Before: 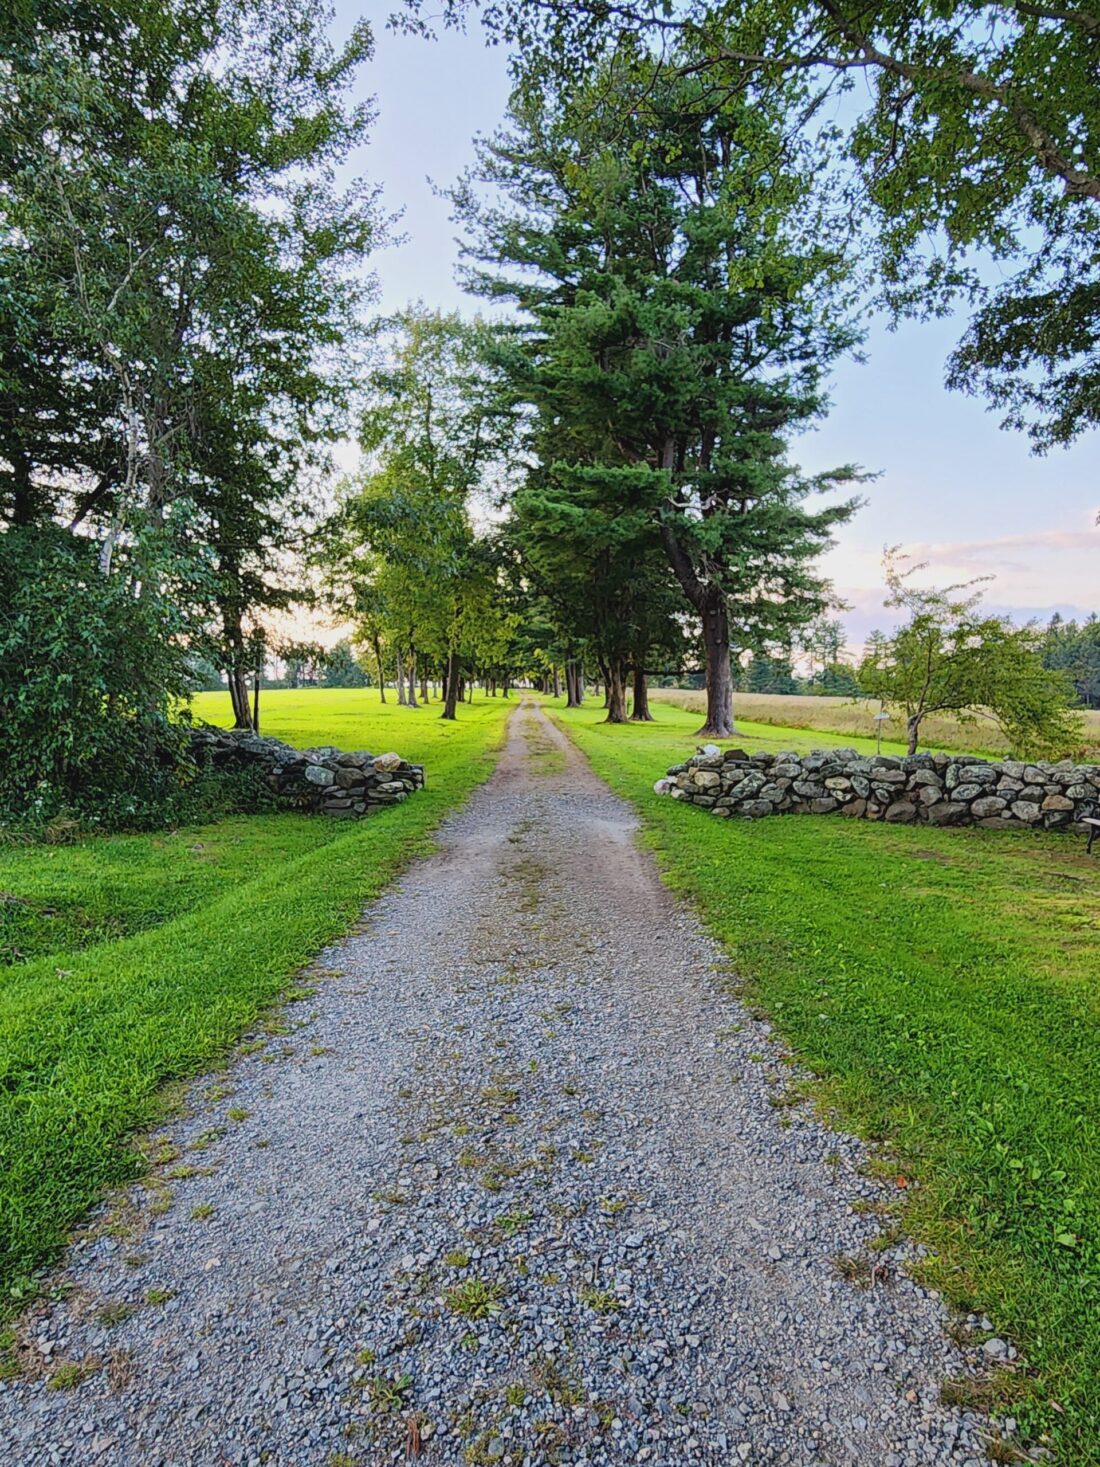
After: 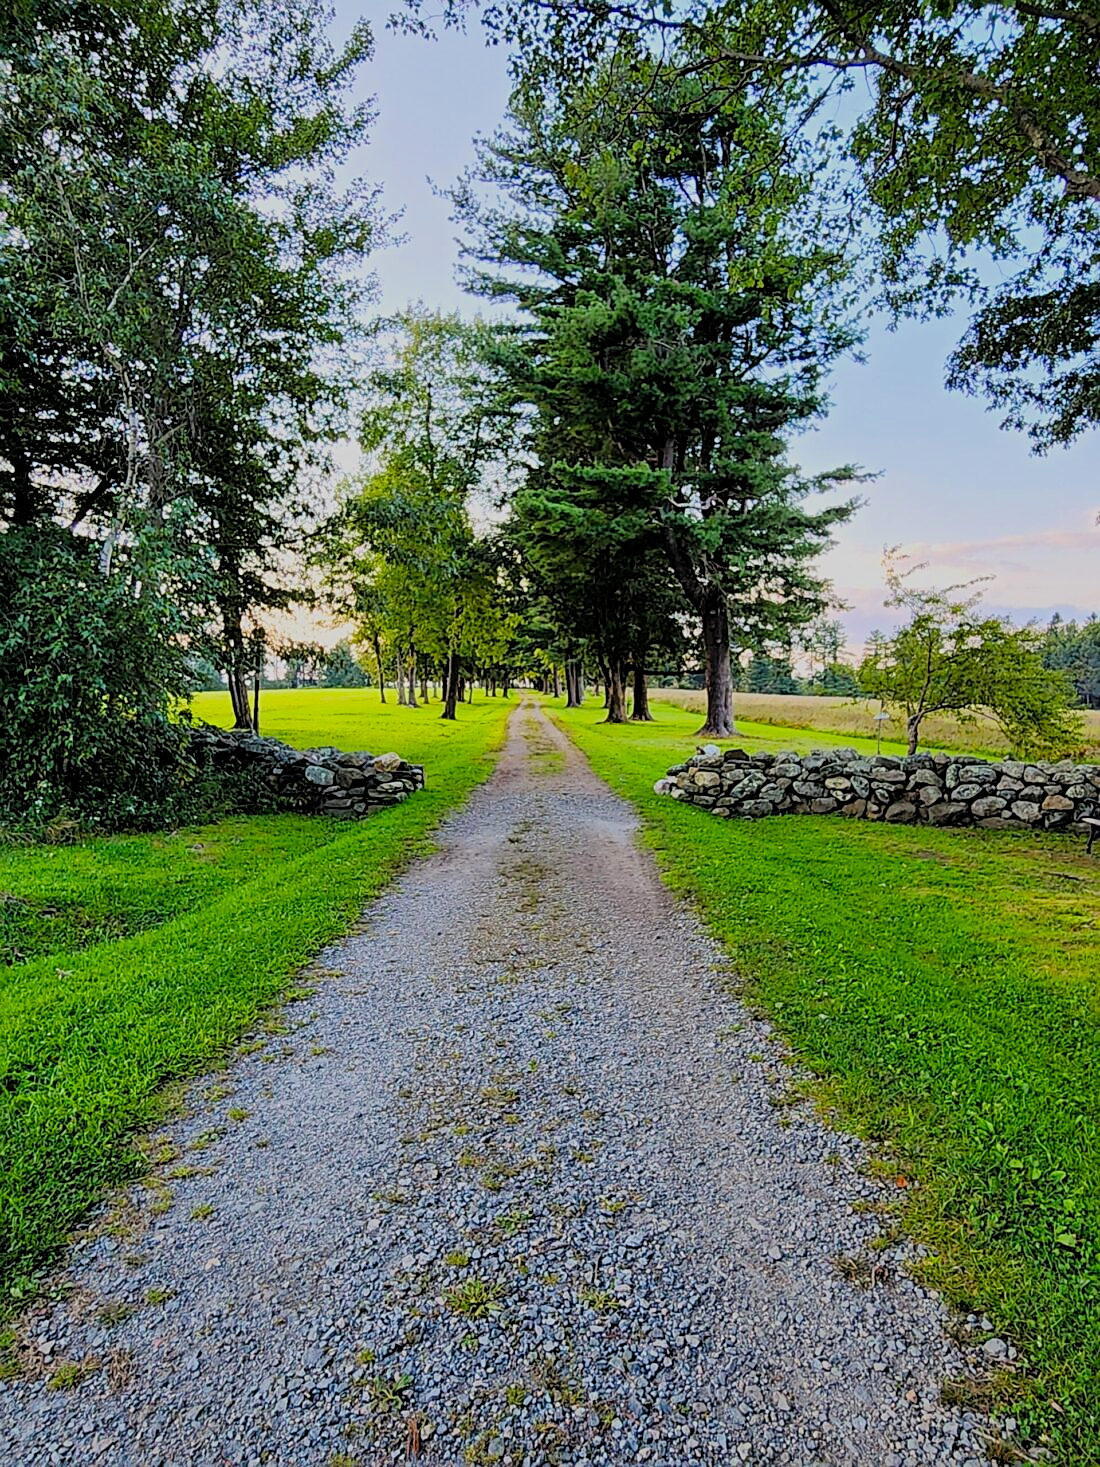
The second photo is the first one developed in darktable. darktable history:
filmic rgb: black relative exposure -7.6 EV, white relative exposure 4.64 EV, threshold 3 EV, target black luminance 0%, hardness 3.55, latitude 50.51%, contrast 1.033, highlights saturation mix 10%, shadows ↔ highlights balance -0.198%, color science v4 (2020), enable highlight reconstruction true
sharpen: on, module defaults
